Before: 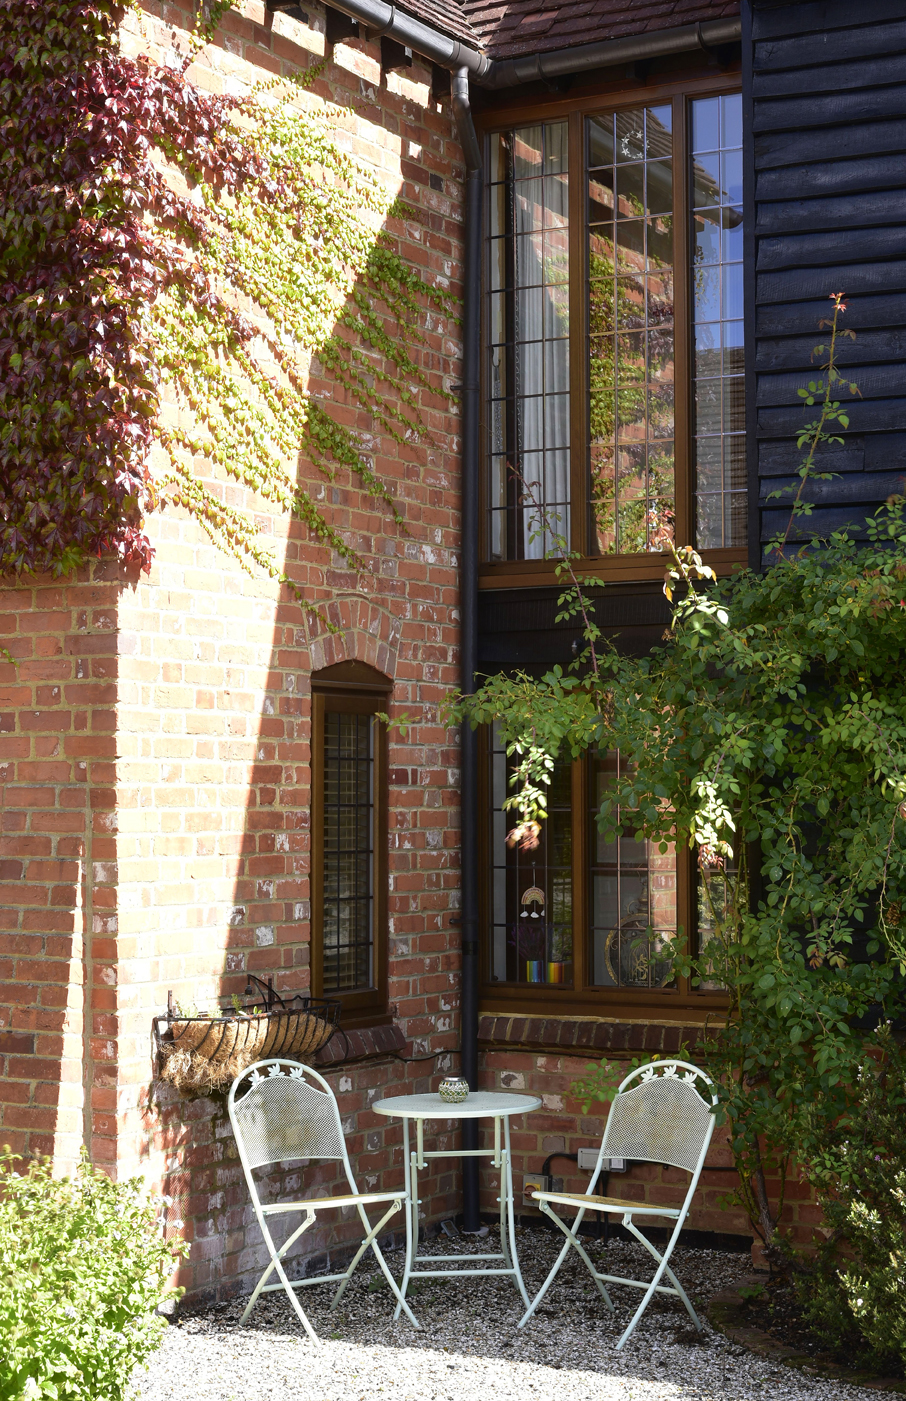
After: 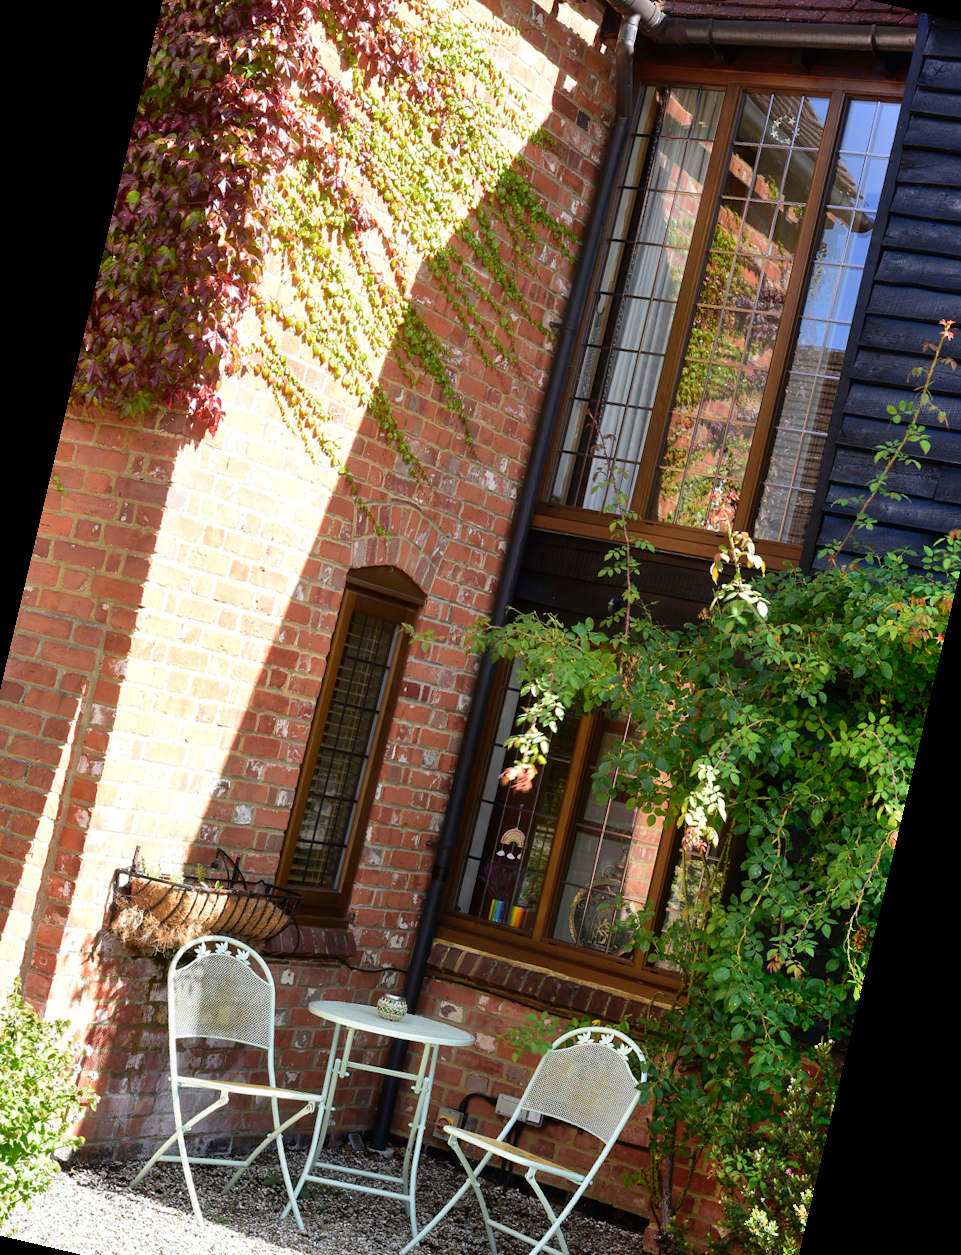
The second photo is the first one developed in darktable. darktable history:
shadows and highlights: white point adjustment 0.05, highlights color adjustment 55.9%, soften with gaussian
rotate and perspective: rotation 13.27°, automatic cropping off
crop and rotate: left 10.071%, top 10.071%, right 10.02%, bottom 10.02%
